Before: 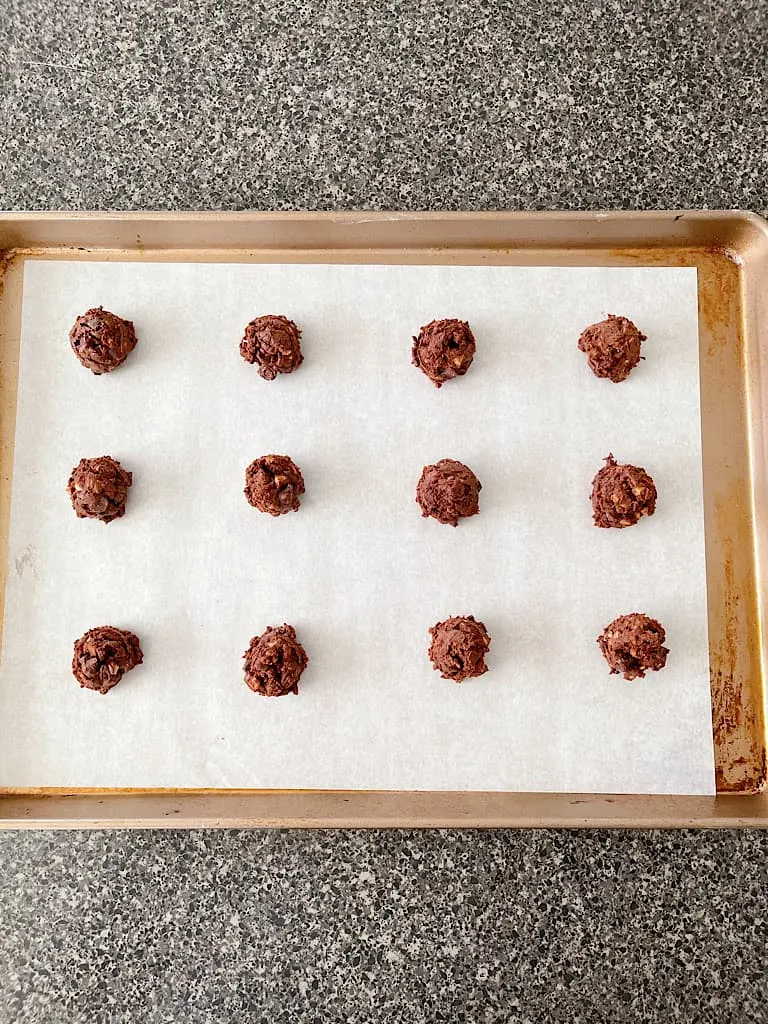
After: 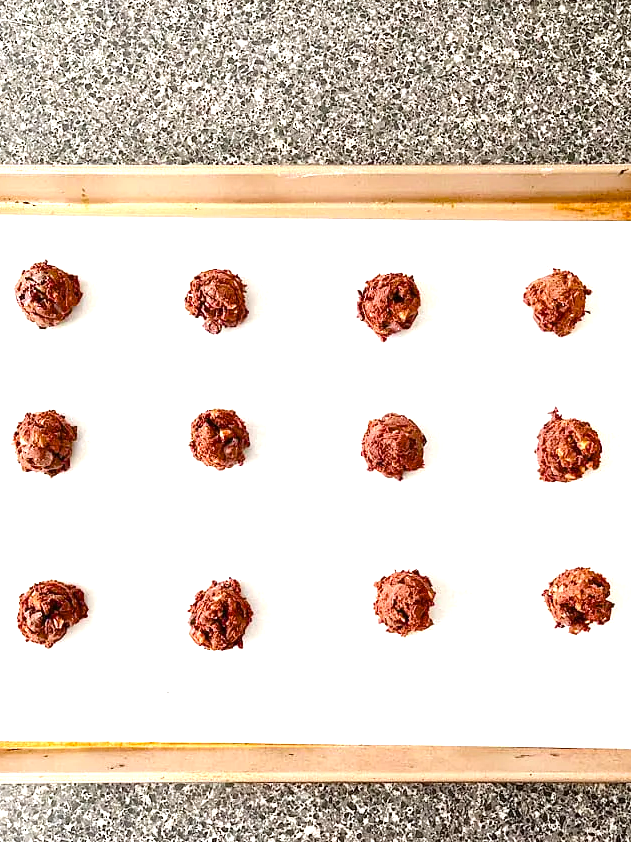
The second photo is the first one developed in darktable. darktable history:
exposure: black level correction 0, exposure 1.1 EV, compensate highlight preservation false
color balance rgb: linear chroma grading › shadows -8%, linear chroma grading › global chroma 10%, perceptual saturation grading › global saturation 2%, perceptual saturation grading › highlights -2%, perceptual saturation grading › mid-tones 4%, perceptual saturation grading › shadows 8%, perceptual brilliance grading › global brilliance 2%, perceptual brilliance grading › highlights -4%, global vibrance 16%, saturation formula JzAzBz (2021)
crop and rotate: left 7.196%, top 4.574%, right 10.605%, bottom 13.178%
